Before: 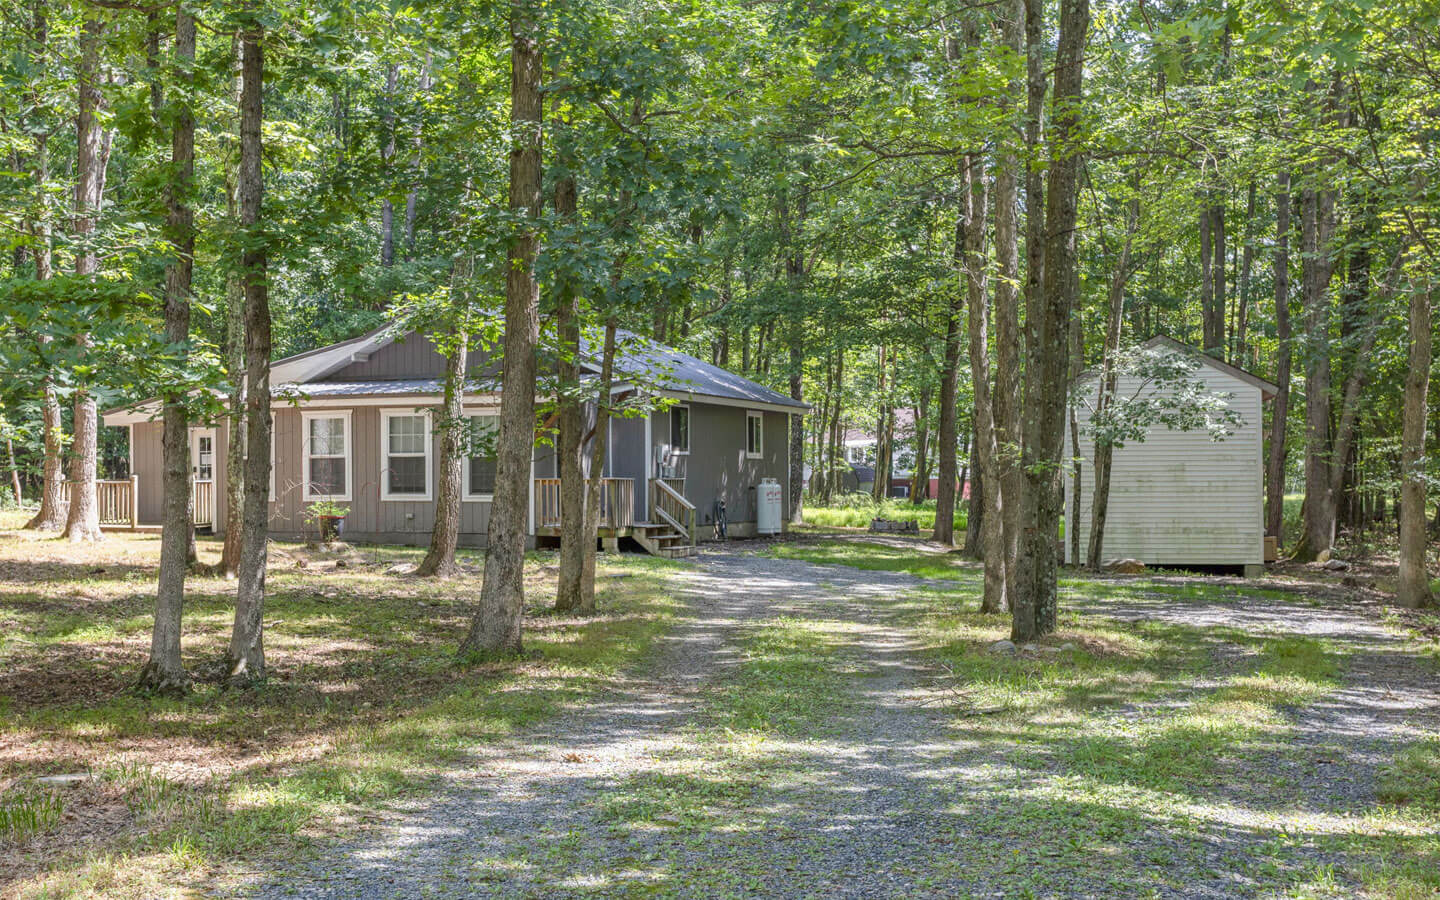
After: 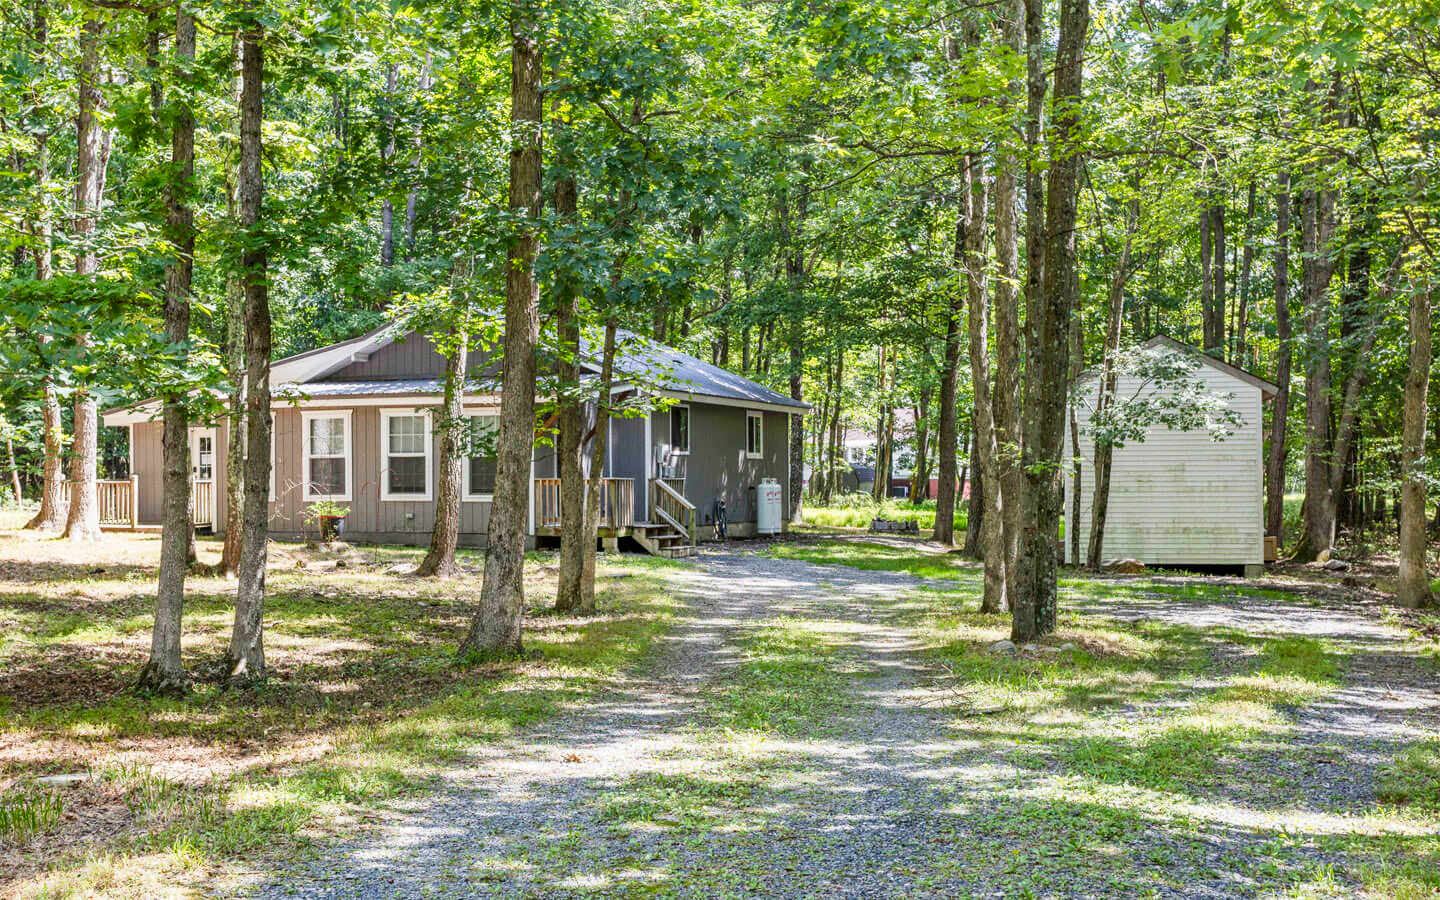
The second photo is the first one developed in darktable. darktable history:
tone curve: curves: ch0 [(0, 0.006) (0.046, 0.011) (0.13, 0.062) (0.338, 0.327) (0.494, 0.55) (0.728, 0.835) (1, 1)]; ch1 [(0, 0) (0.346, 0.324) (0.45, 0.431) (0.5, 0.5) (0.522, 0.517) (0.55, 0.57) (1, 1)]; ch2 [(0, 0) (0.453, 0.418) (0.5, 0.5) (0.526, 0.524) (0.554, 0.598) (0.622, 0.679) (0.707, 0.761) (1, 1)], preserve colors none
